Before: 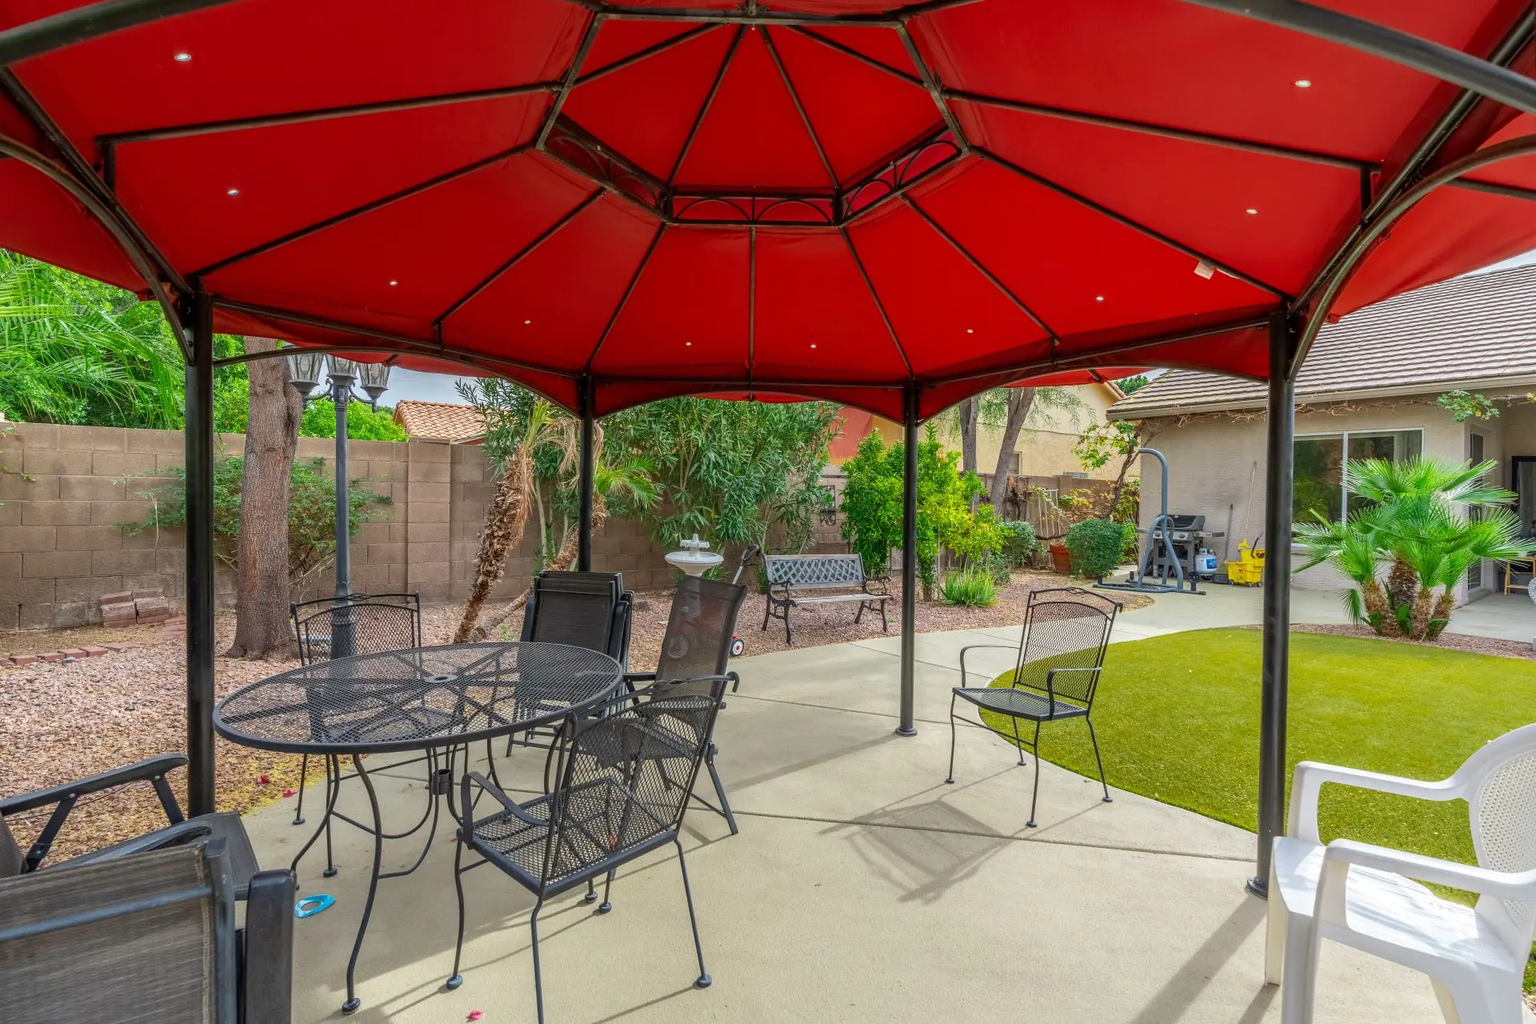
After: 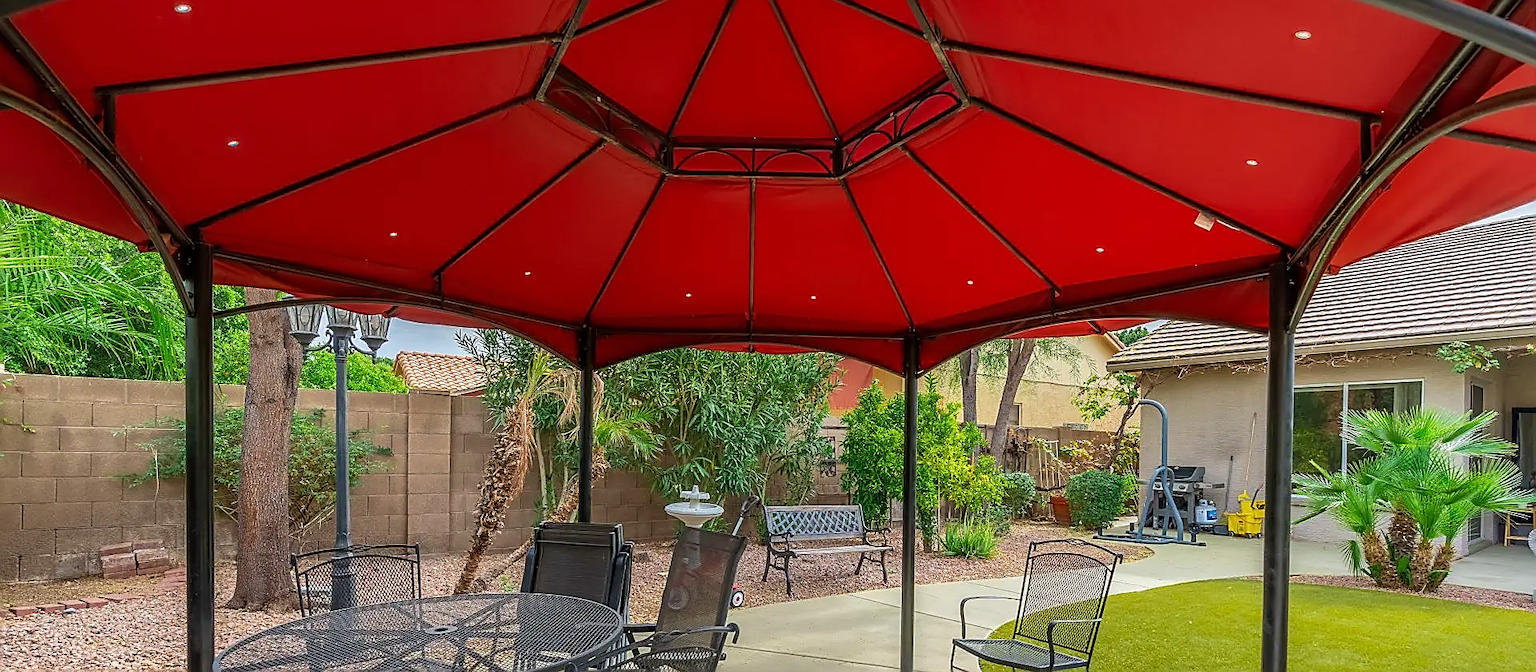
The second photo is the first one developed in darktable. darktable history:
sharpen: radius 1.404, amount 1.26, threshold 0.71
crop and rotate: top 4.785%, bottom 29.573%
velvia: on, module defaults
